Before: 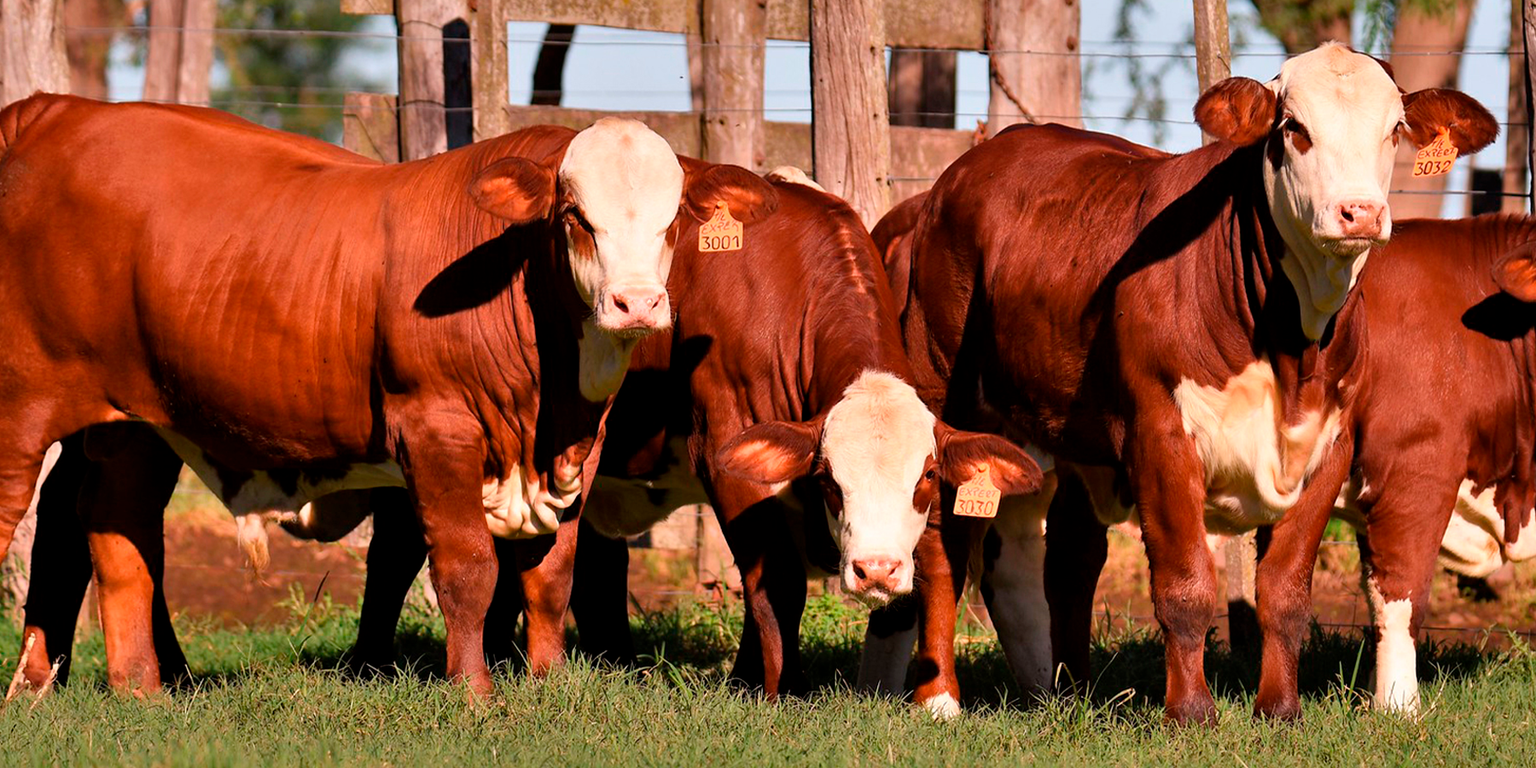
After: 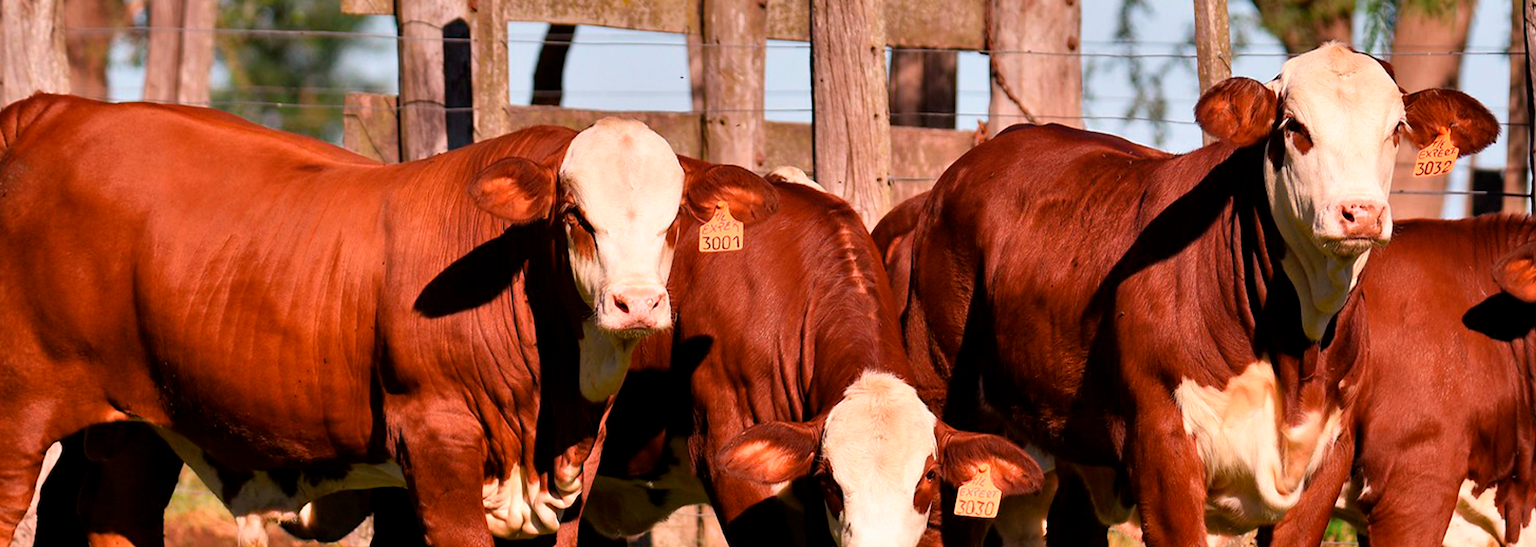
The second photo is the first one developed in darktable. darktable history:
crop: right 0.001%, bottom 28.675%
